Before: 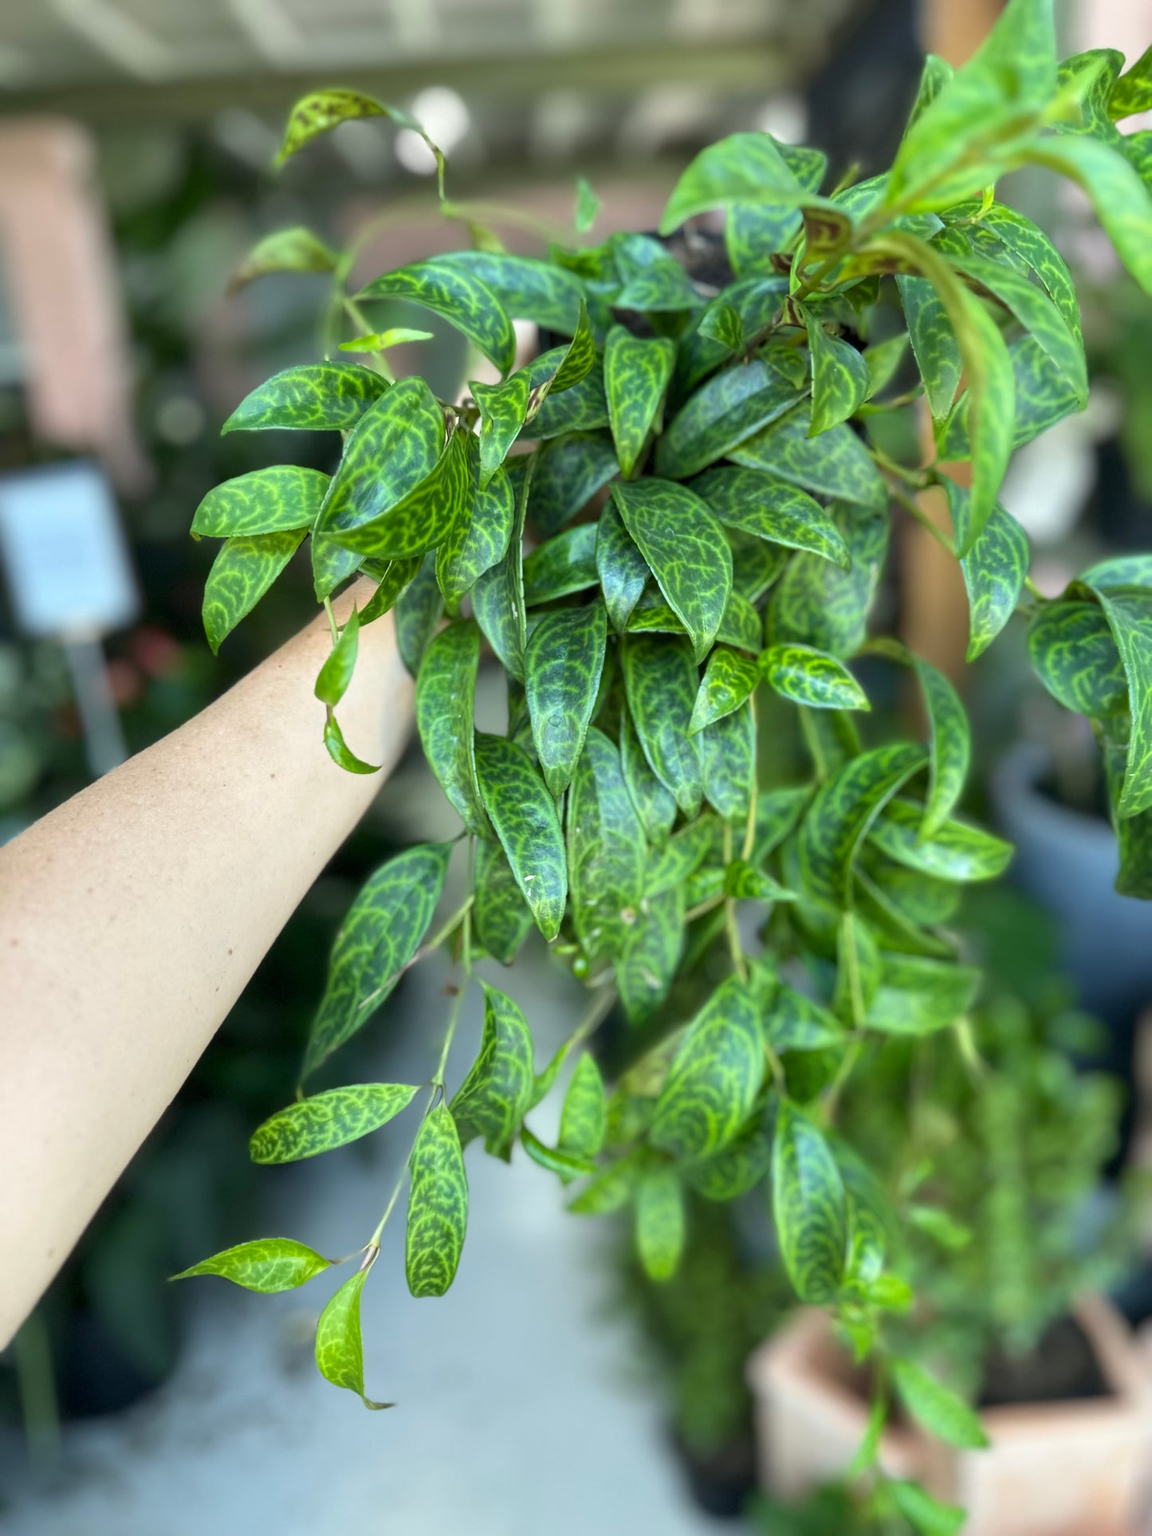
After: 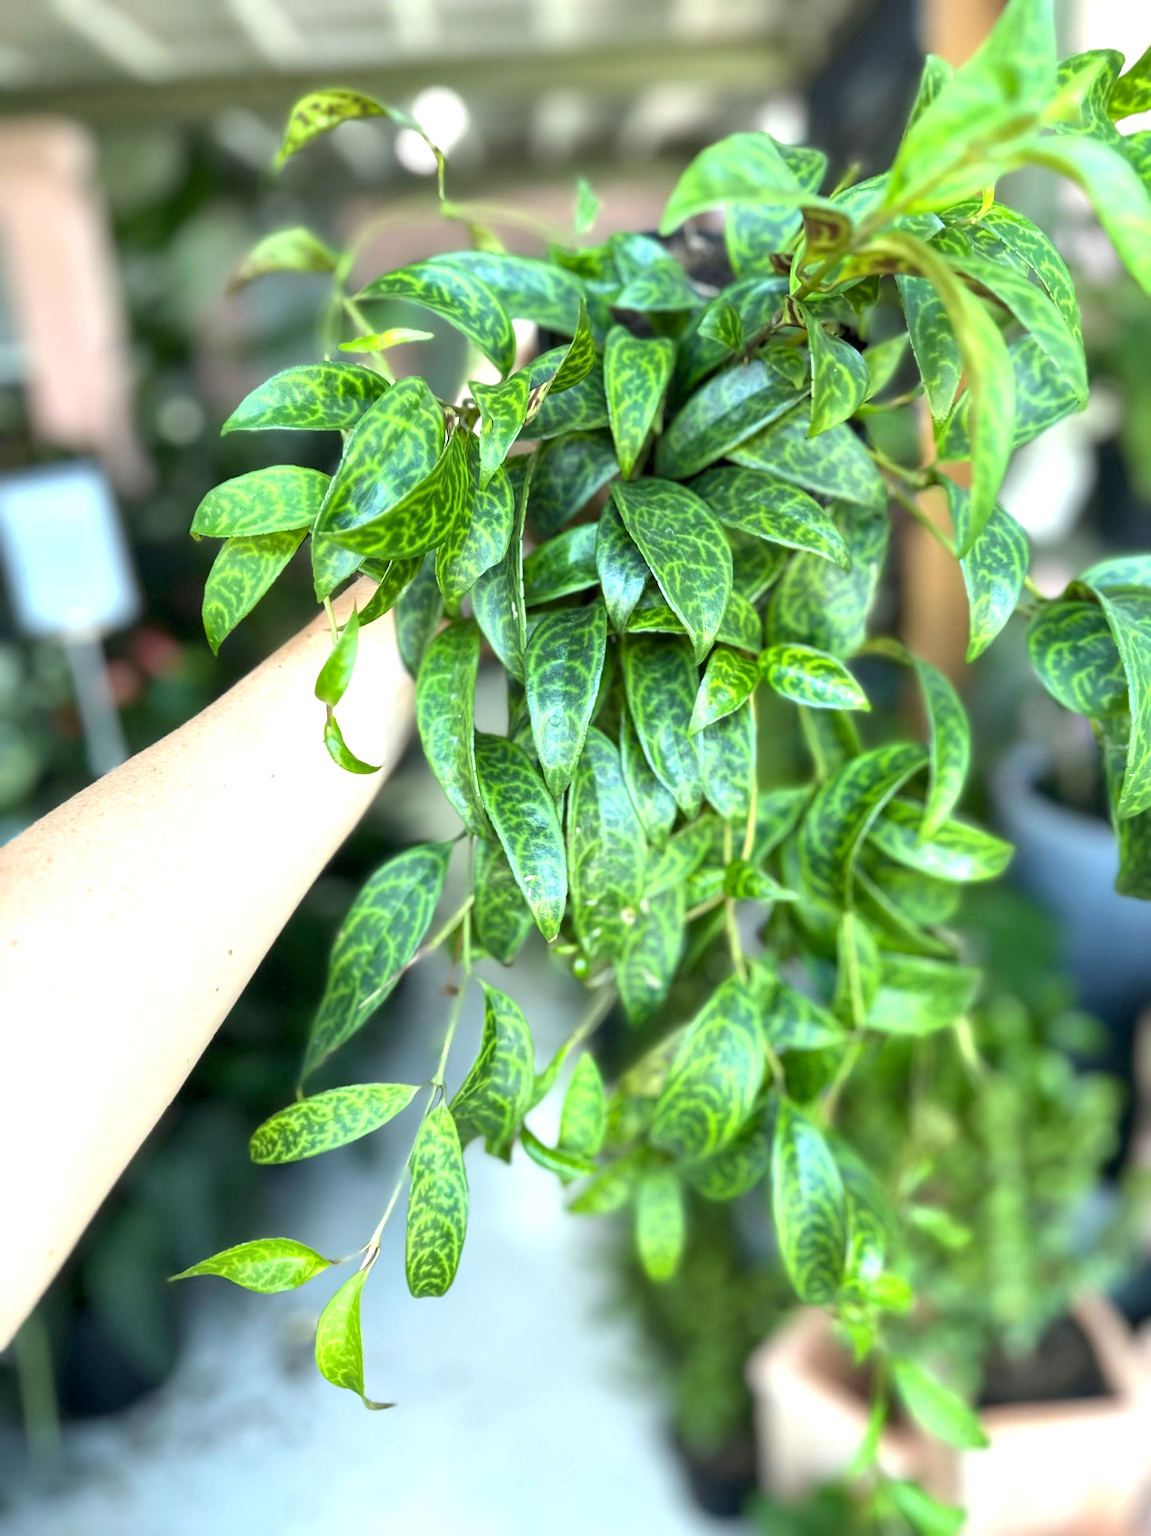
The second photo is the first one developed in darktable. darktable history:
local contrast: mode bilateral grid, contrast 20, coarseness 50, detail 120%, midtone range 0.2
exposure: black level correction 0, exposure 0.7 EV, compensate exposure bias true, compensate highlight preservation false
